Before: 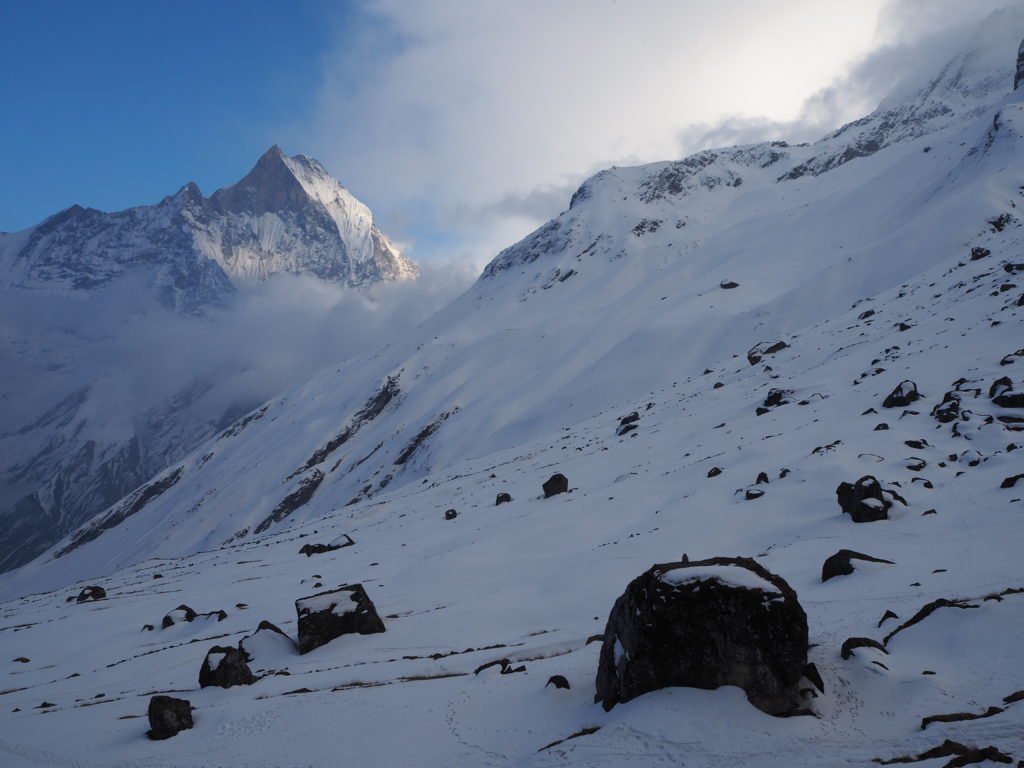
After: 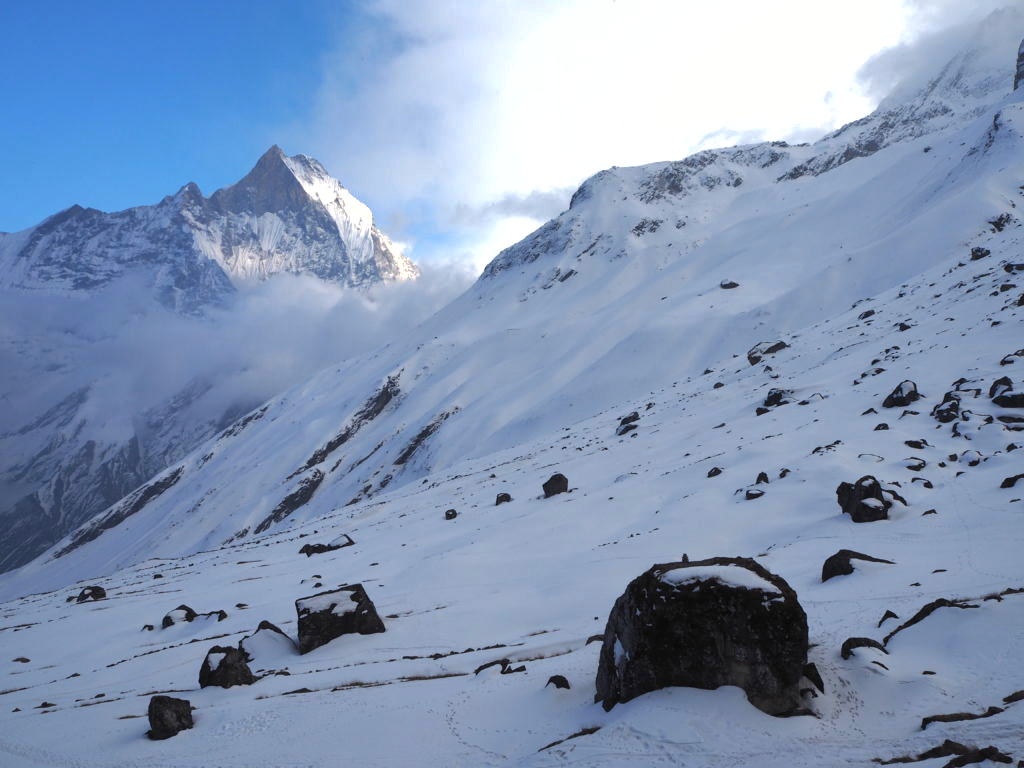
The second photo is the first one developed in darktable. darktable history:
exposure: black level correction 0, exposure 0.6 EV, compensate exposure bias true, compensate highlight preservation false
tone equalizer: -8 EV -0.417 EV, -7 EV -0.389 EV, -6 EV -0.333 EV, -5 EV -0.222 EV, -3 EV 0.222 EV, -2 EV 0.333 EV, -1 EV 0.389 EV, +0 EV 0.417 EV, edges refinement/feathering 500, mask exposure compensation -1.57 EV, preserve details no
shadows and highlights: on, module defaults
